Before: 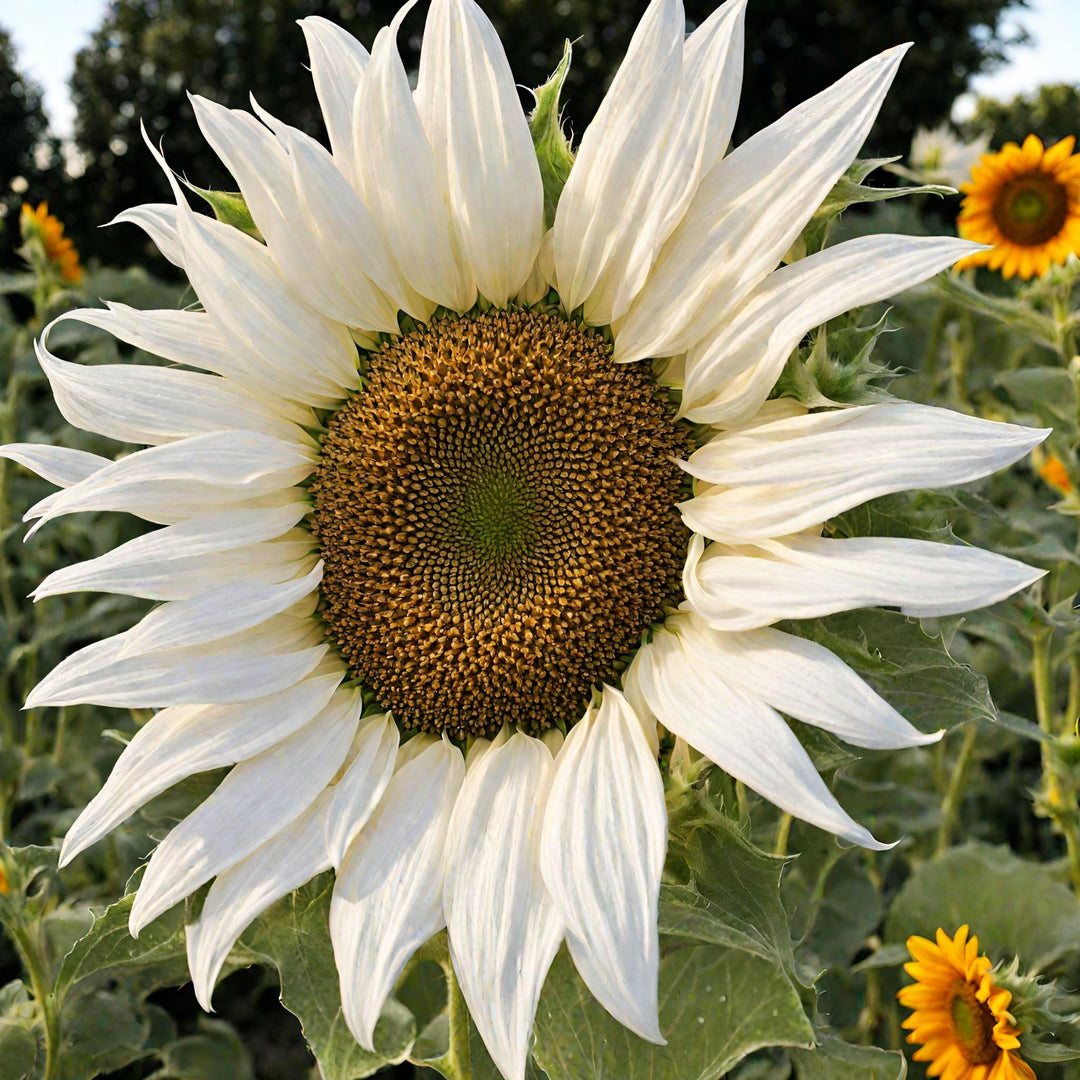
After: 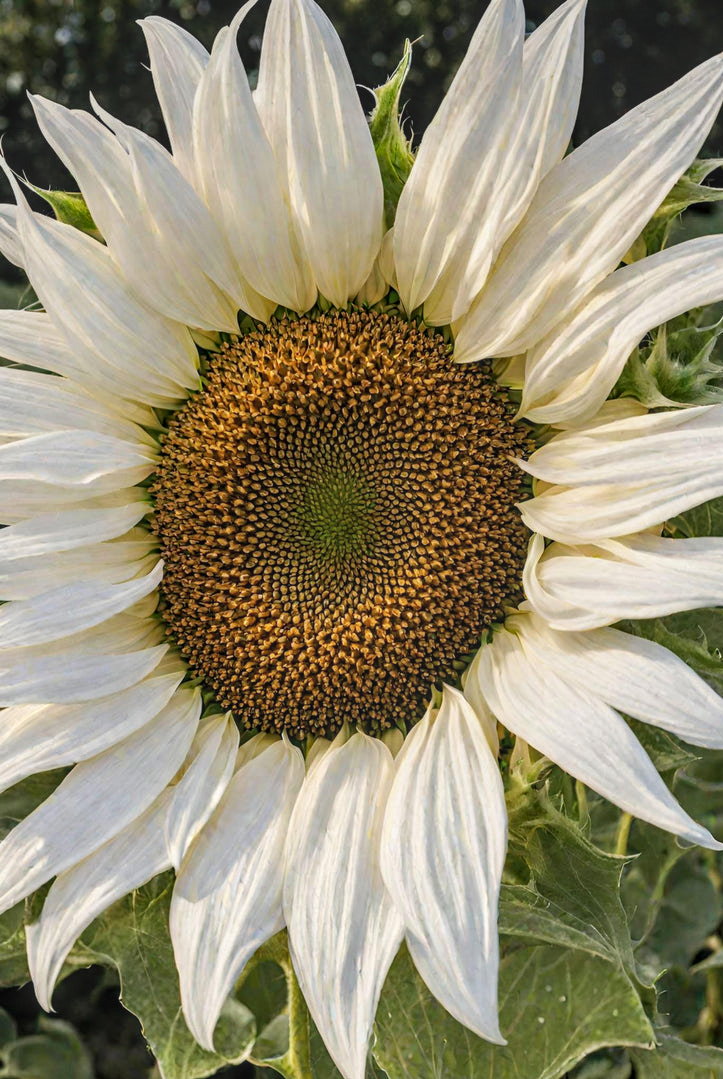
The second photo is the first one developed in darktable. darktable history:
local contrast: highlights 1%, shadows 1%, detail 133%
crop and rotate: left 14.861%, right 18.169%
